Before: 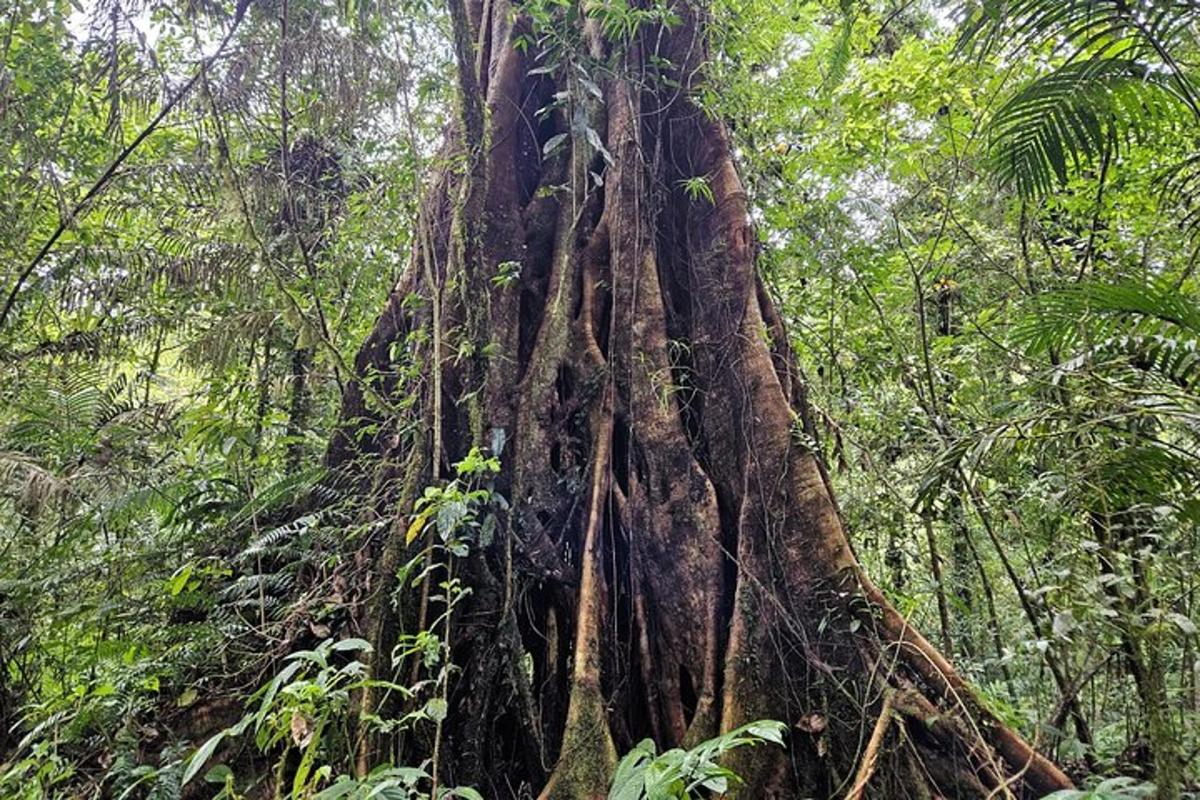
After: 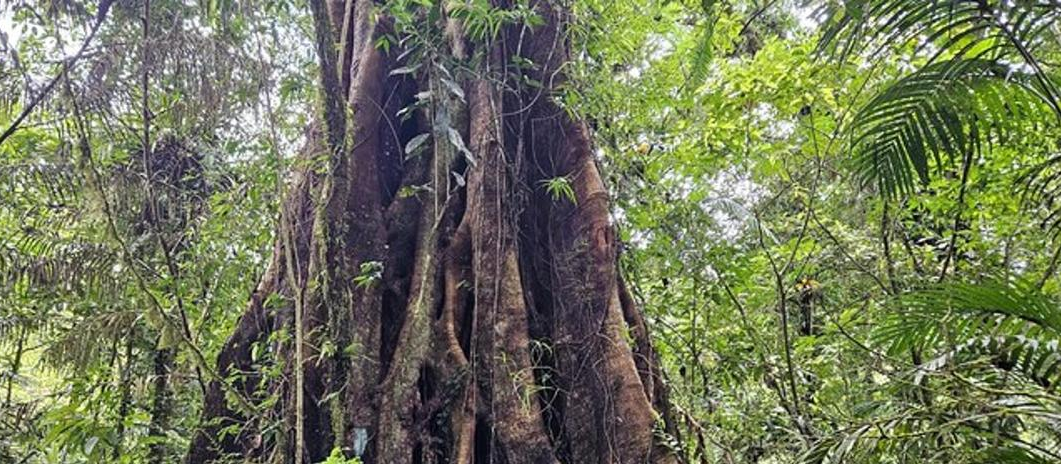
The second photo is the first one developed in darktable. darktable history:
crop and rotate: left 11.568%, bottom 41.972%
